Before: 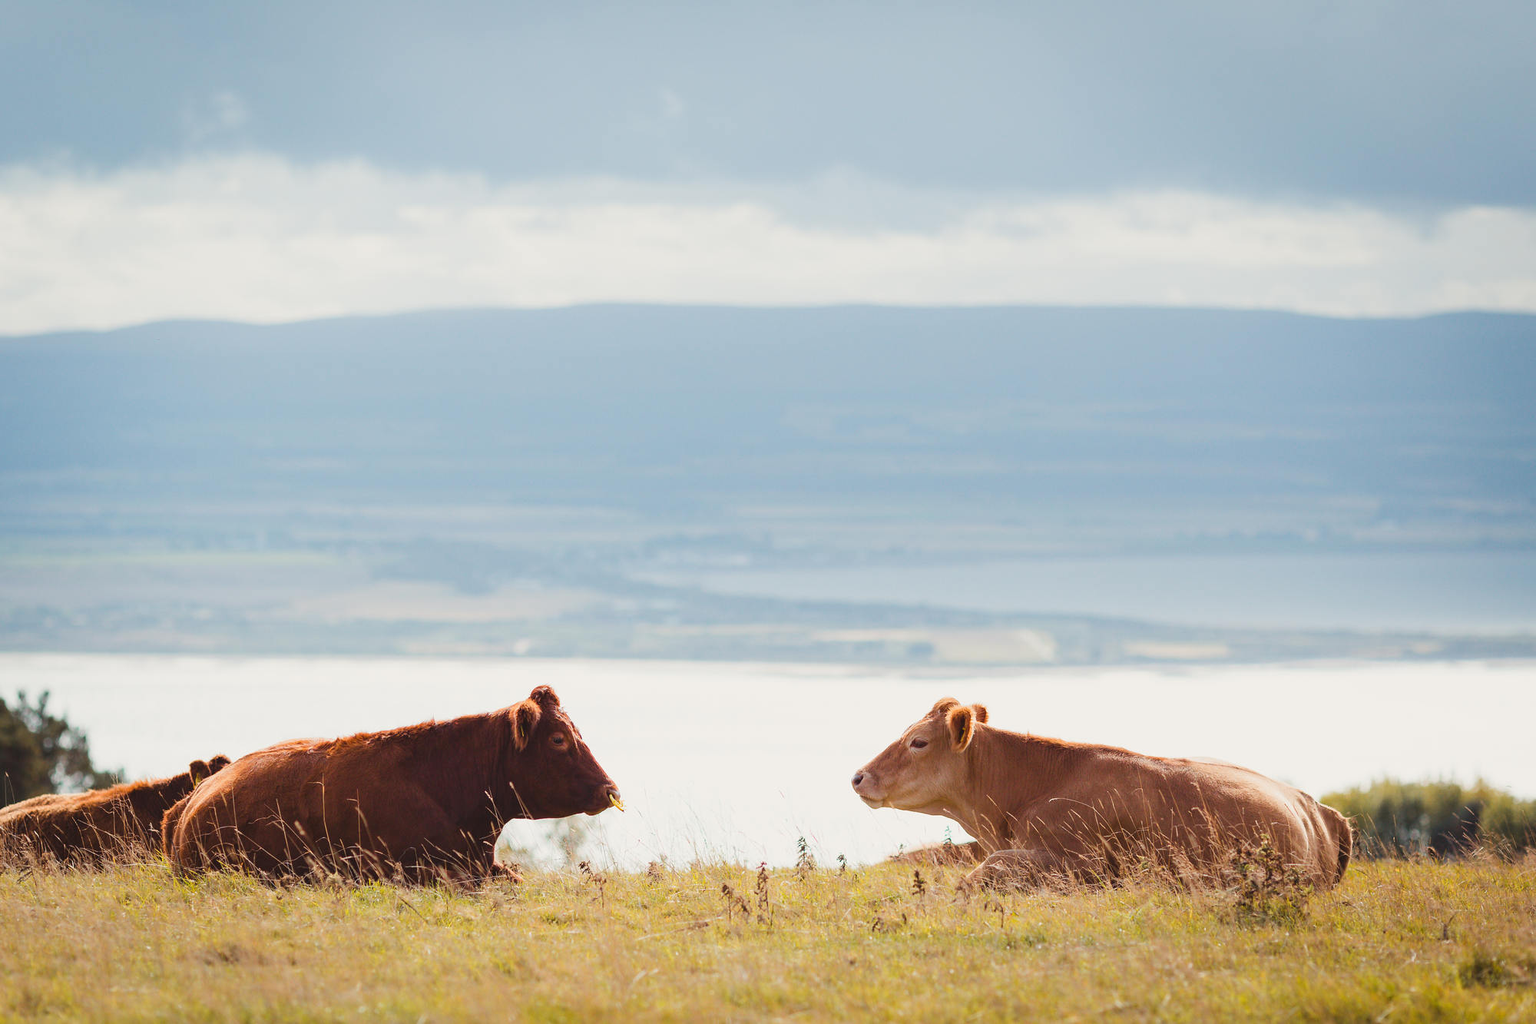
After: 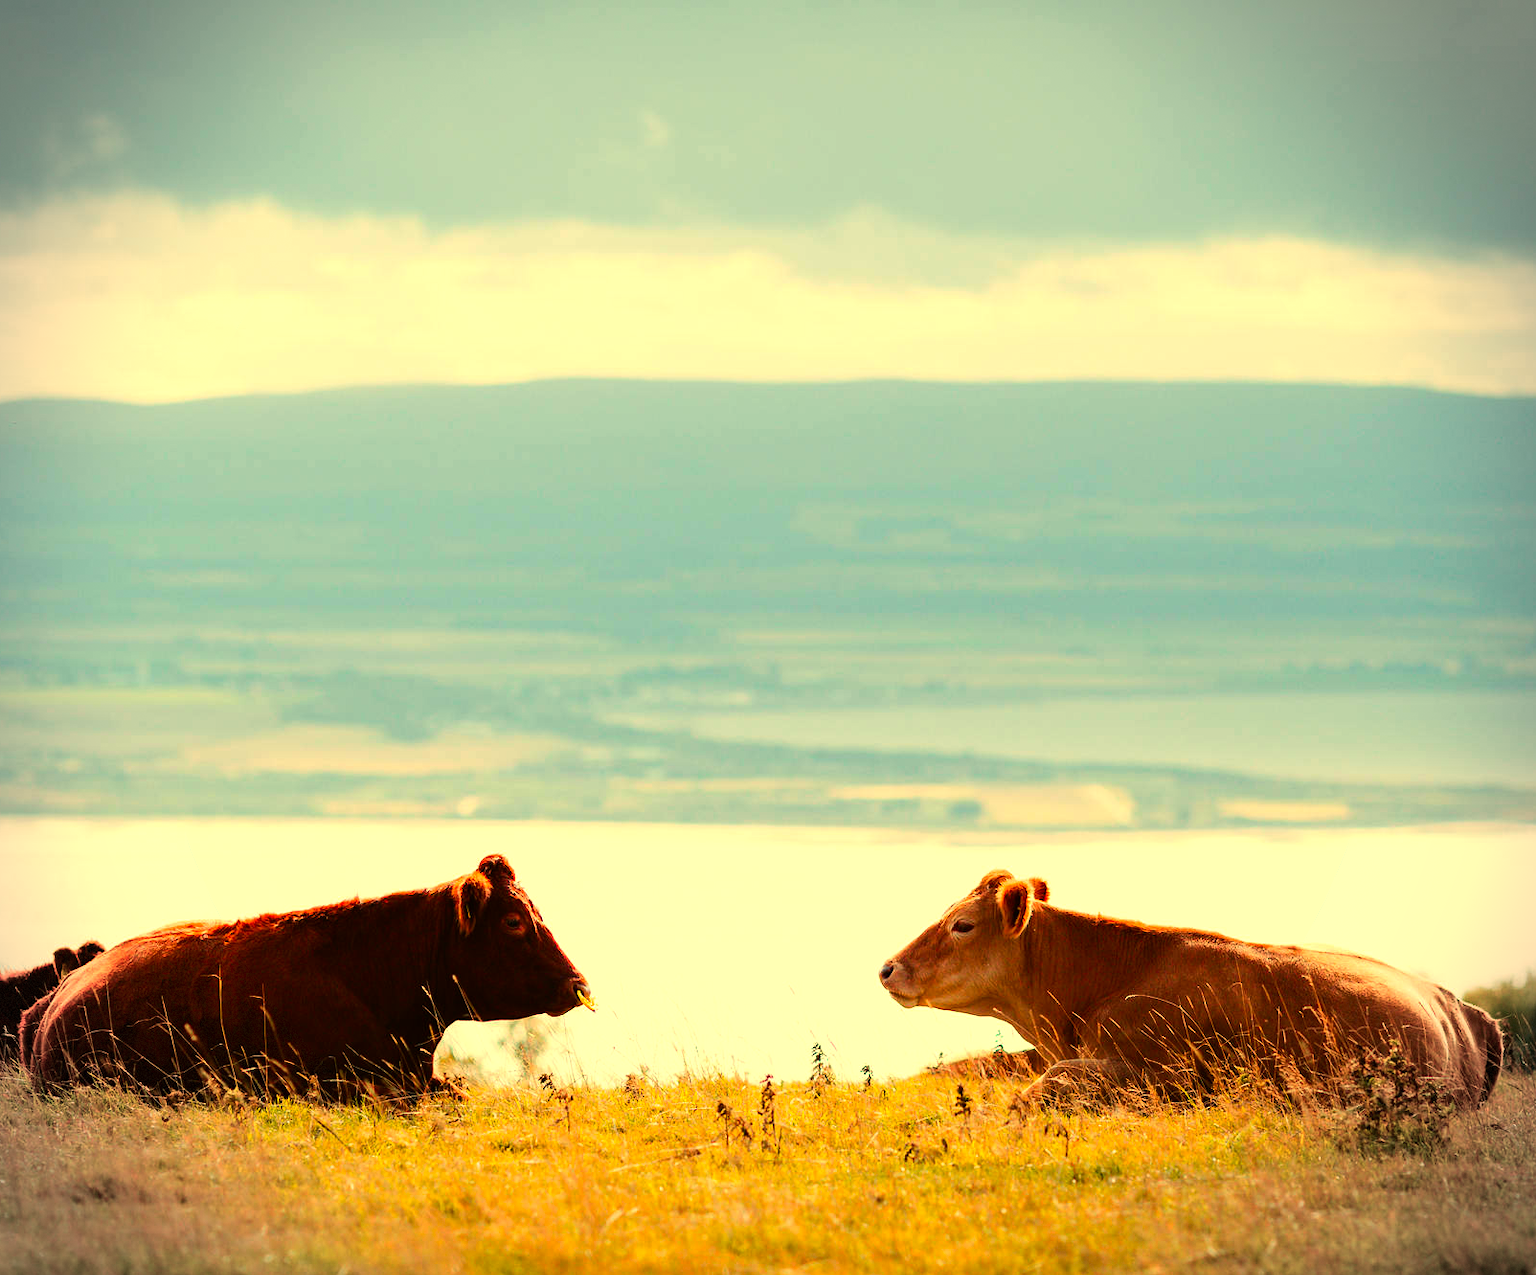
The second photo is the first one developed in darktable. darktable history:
crop and rotate: left 9.597%, right 10.195%
contrast brightness saturation: contrast 0.09, saturation 0.28
vignetting: dithering 8-bit output, unbound false
color balance: mode lift, gamma, gain (sRGB), lift [1.014, 0.966, 0.918, 0.87], gamma [0.86, 0.734, 0.918, 0.976], gain [1.063, 1.13, 1.063, 0.86]
